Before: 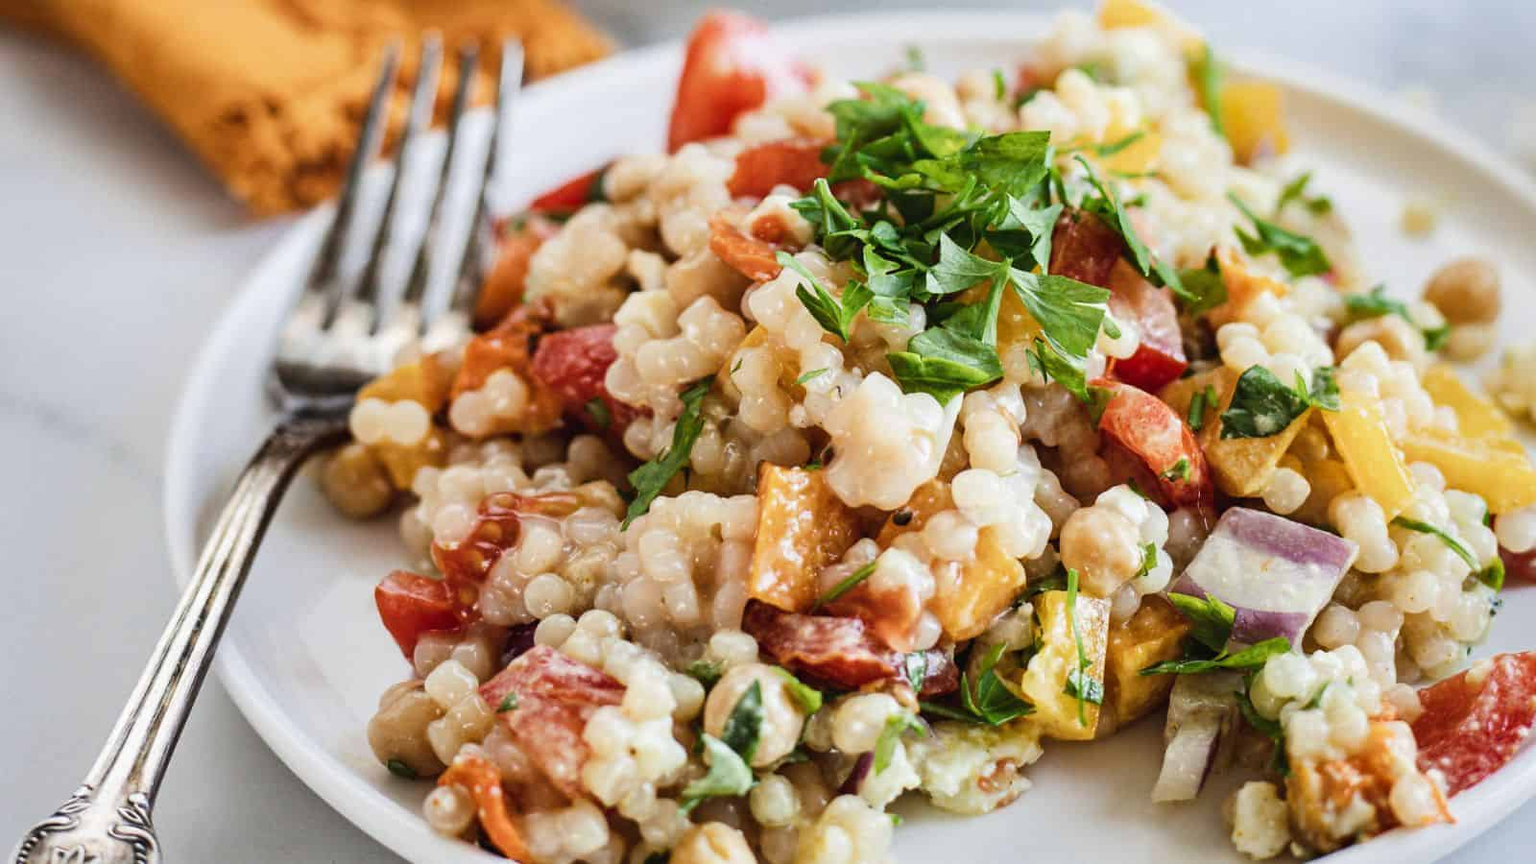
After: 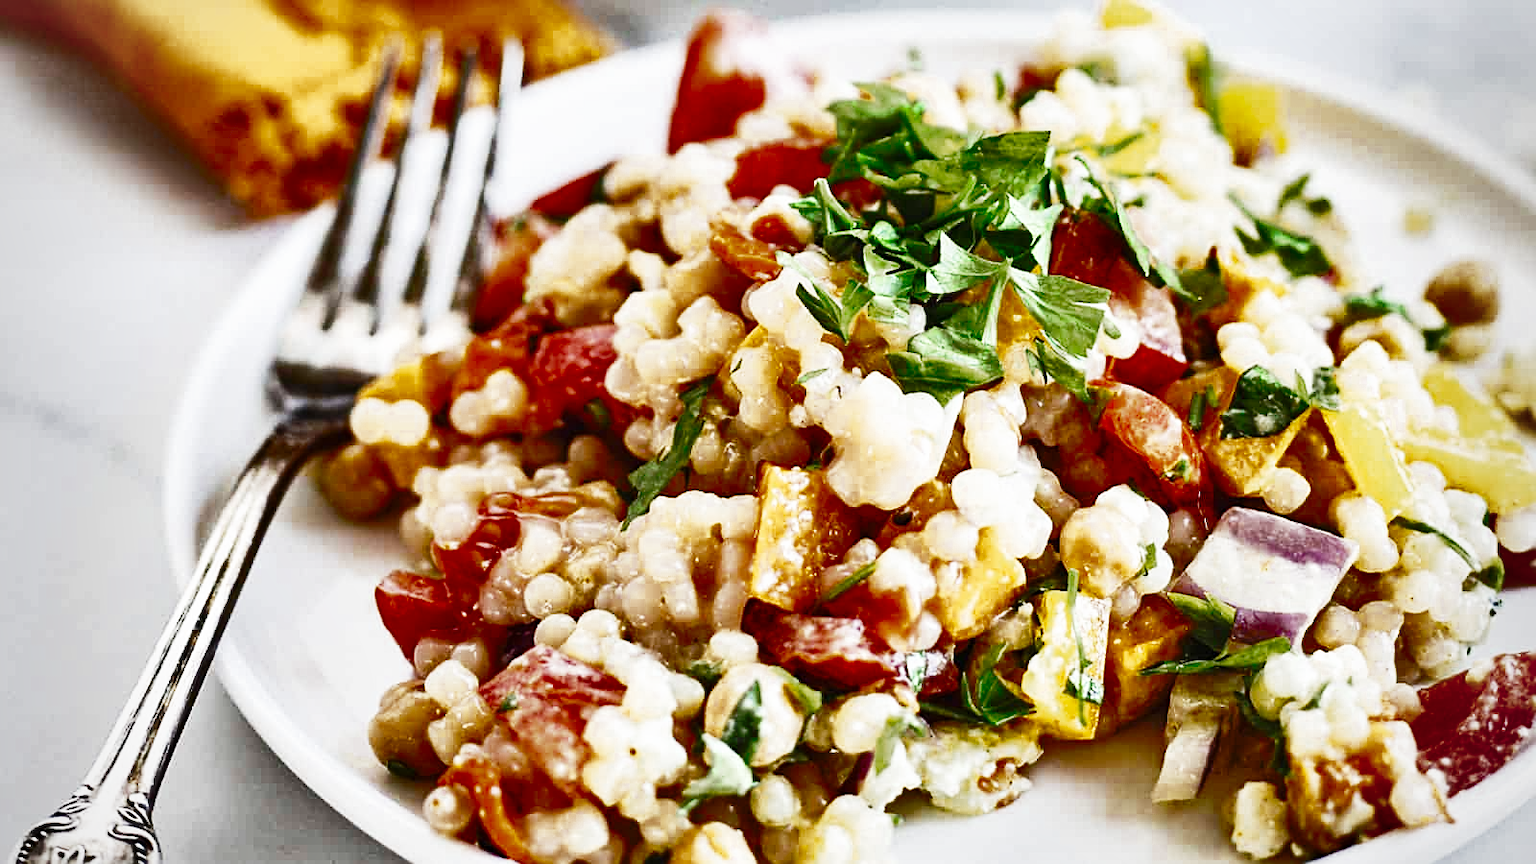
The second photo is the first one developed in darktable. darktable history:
sharpen: on, module defaults
base curve: curves: ch0 [(0, 0) (0.028, 0.03) (0.105, 0.232) (0.387, 0.748) (0.754, 0.968) (1, 1)], preserve colors none
vignetting: brightness -0.289, unbound false
shadows and highlights: radius 100.68, shadows 50.73, highlights -65.15, highlights color adjustment 38.9%, soften with gaussian
color zones: curves: ch0 [(0.11, 0.396) (0.195, 0.36) (0.25, 0.5) (0.303, 0.412) (0.357, 0.544) (0.75, 0.5) (0.967, 0.328)]; ch1 [(0, 0.468) (0.112, 0.512) (0.202, 0.6) (0.25, 0.5) (0.307, 0.352) (0.357, 0.544) (0.75, 0.5) (0.963, 0.524)]
